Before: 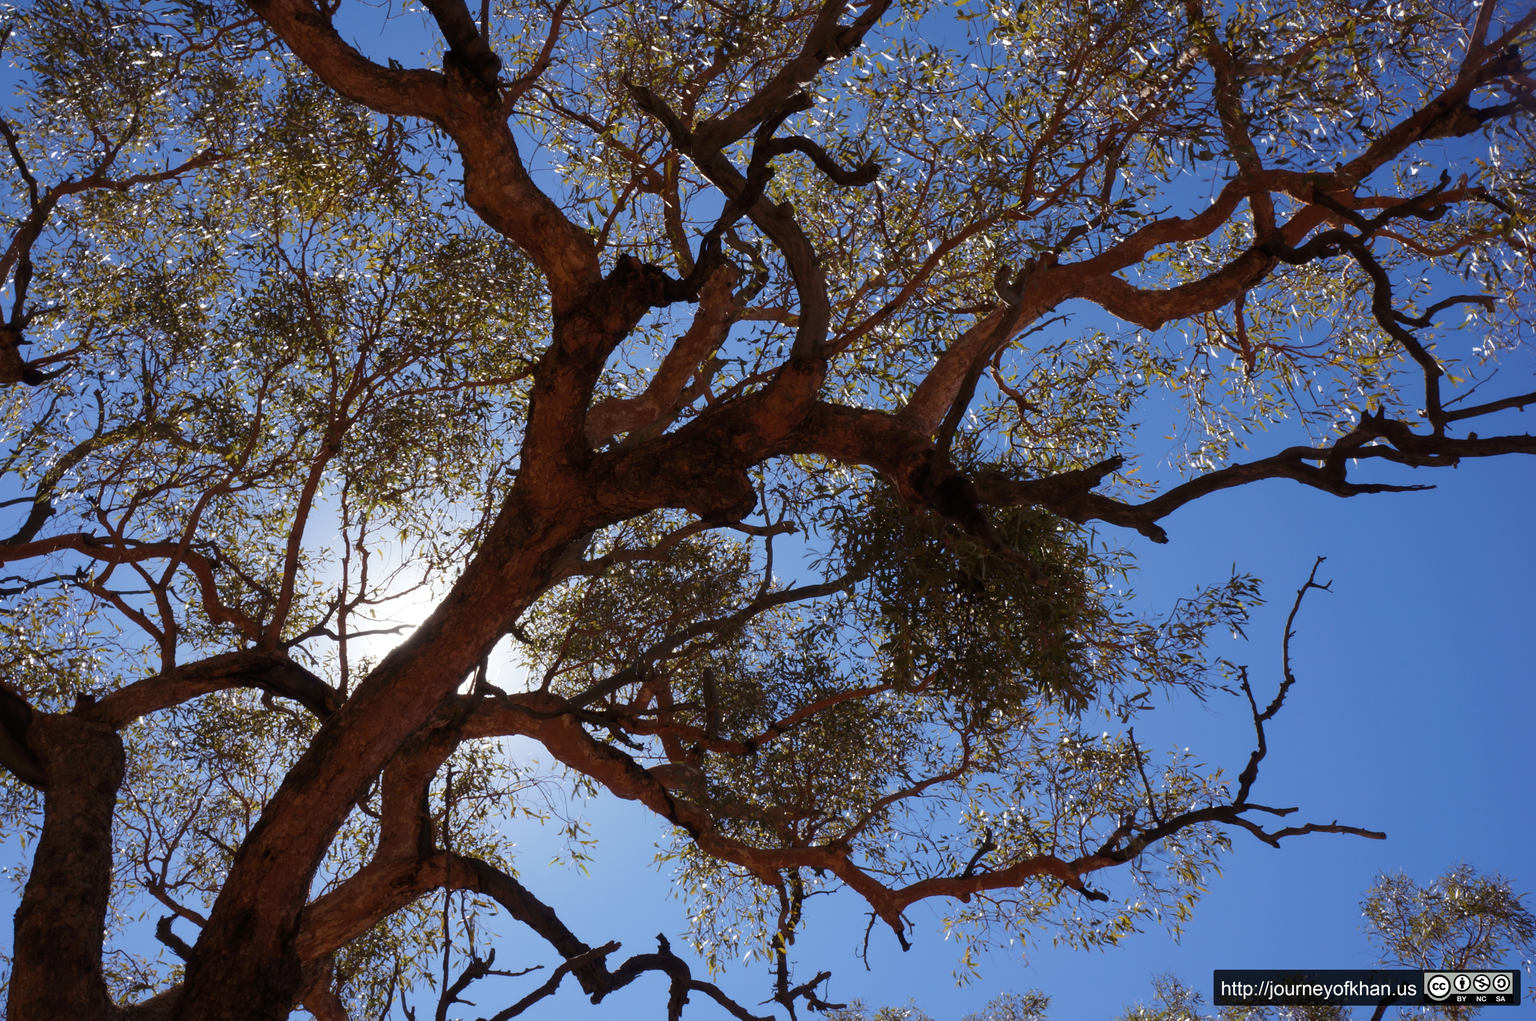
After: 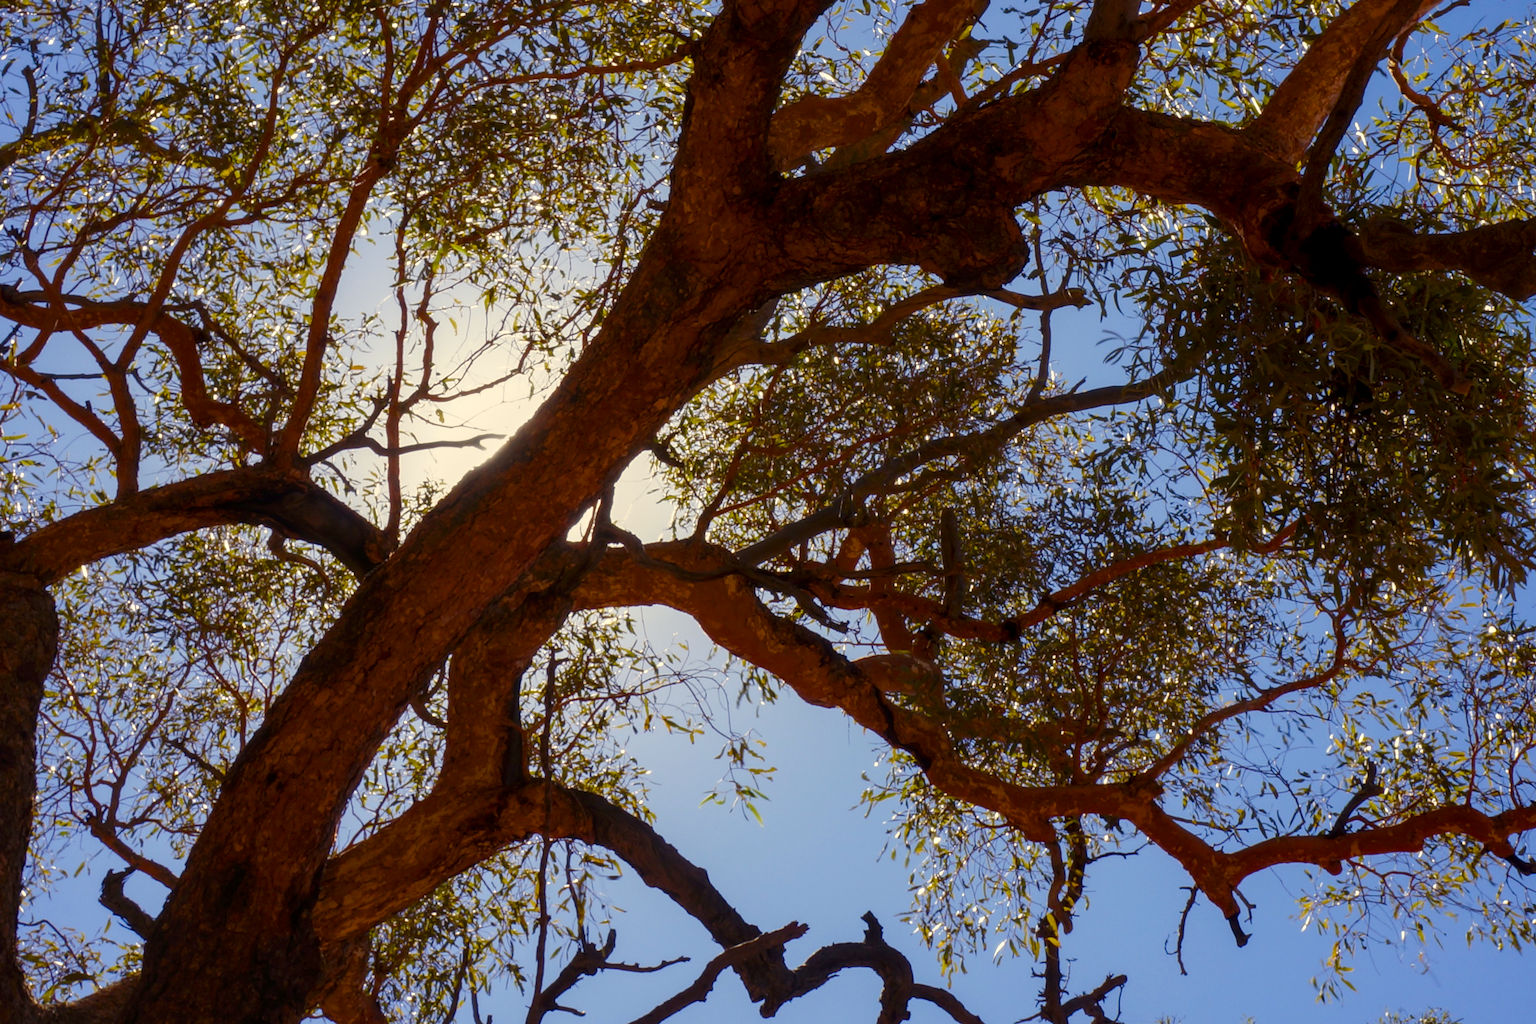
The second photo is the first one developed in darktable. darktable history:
color balance rgb: perceptual saturation grading › global saturation 45.94%, perceptual saturation grading › highlights -50.214%, perceptual saturation grading › shadows 30.266%, global vibrance 20%
crop and rotate: angle -1.16°, left 3.99%, top 32.047%, right 28.354%
color correction: highlights a* 1.27, highlights b* 17.28
local contrast: on, module defaults
